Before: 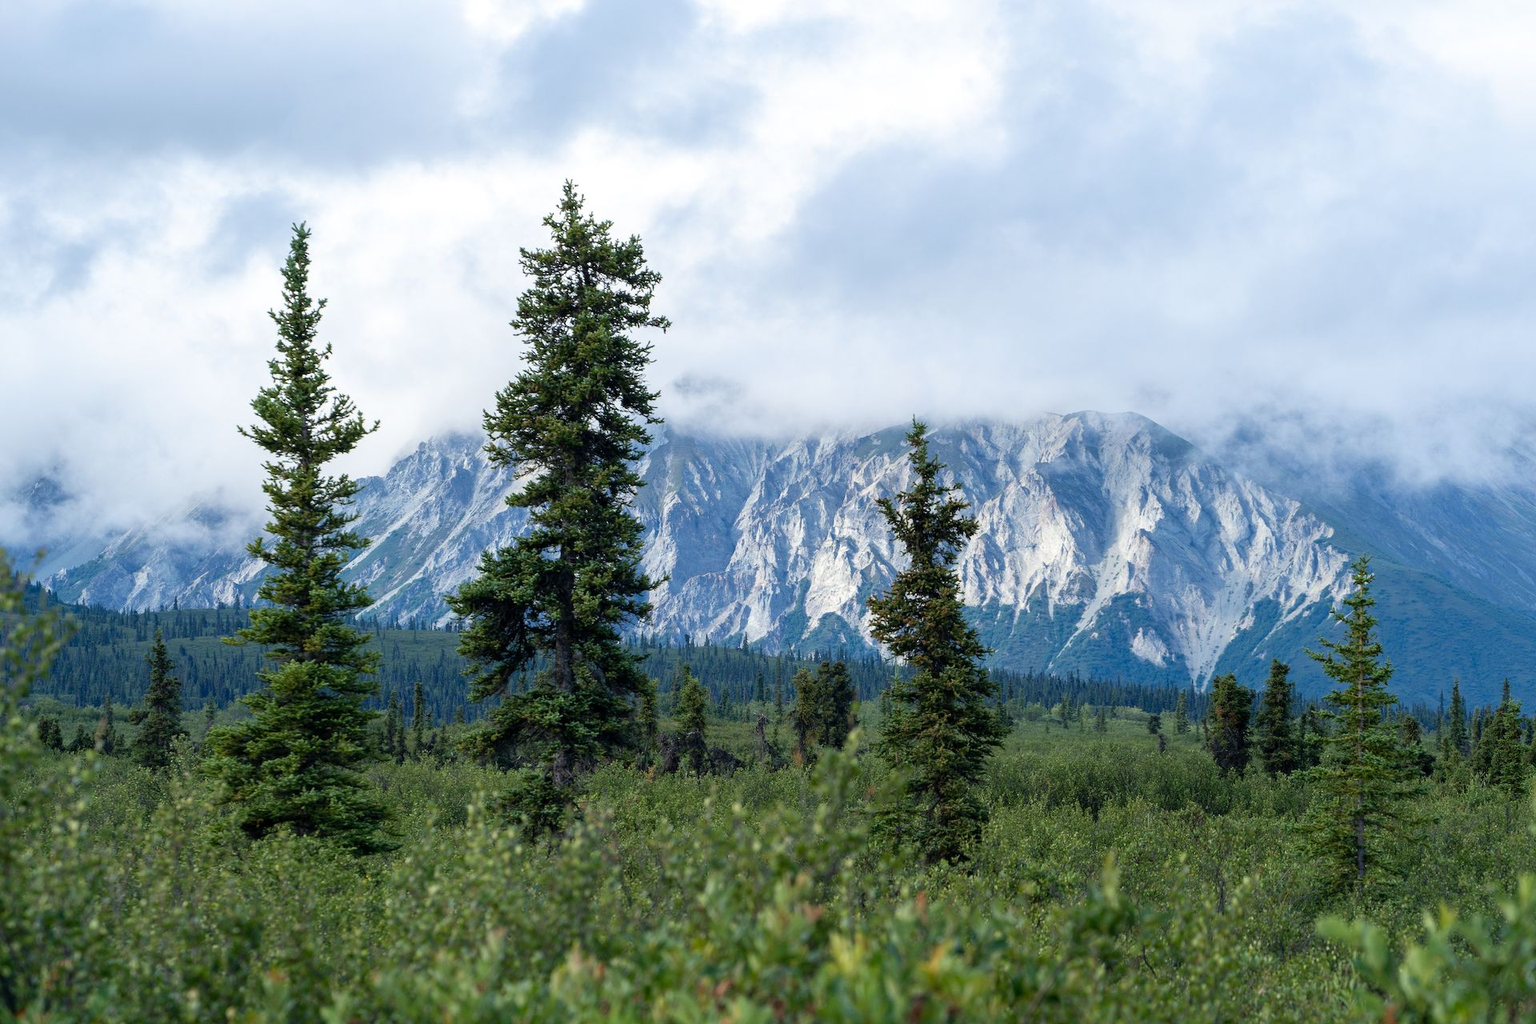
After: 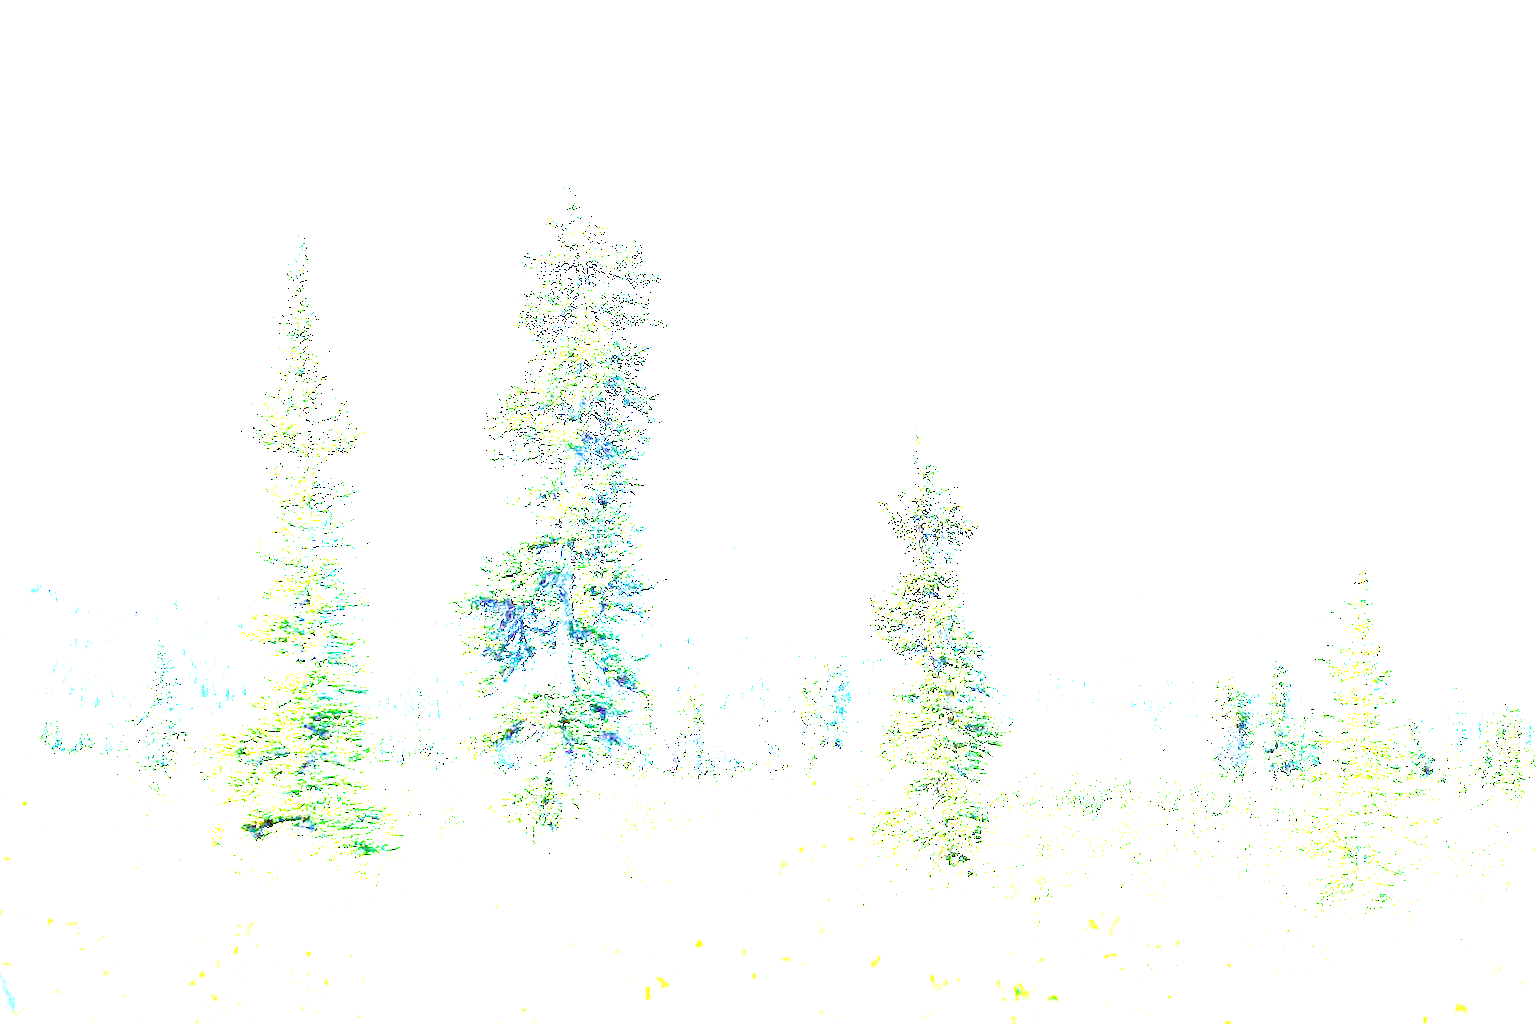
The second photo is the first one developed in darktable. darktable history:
contrast equalizer: y [[0.5, 0.542, 0.583, 0.625, 0.667, 0.708], [0.5 ×6], [0.5 ×6], [0, 0.033, 0.067, 0.1, 0.133, 0.167], [0, 0.05, 0.1, 0.15, 0.2, 0.25]], mix -0.188
exposure: exposure 7.994 EV, compensate exposure bias true, compensate highlight preservation false
